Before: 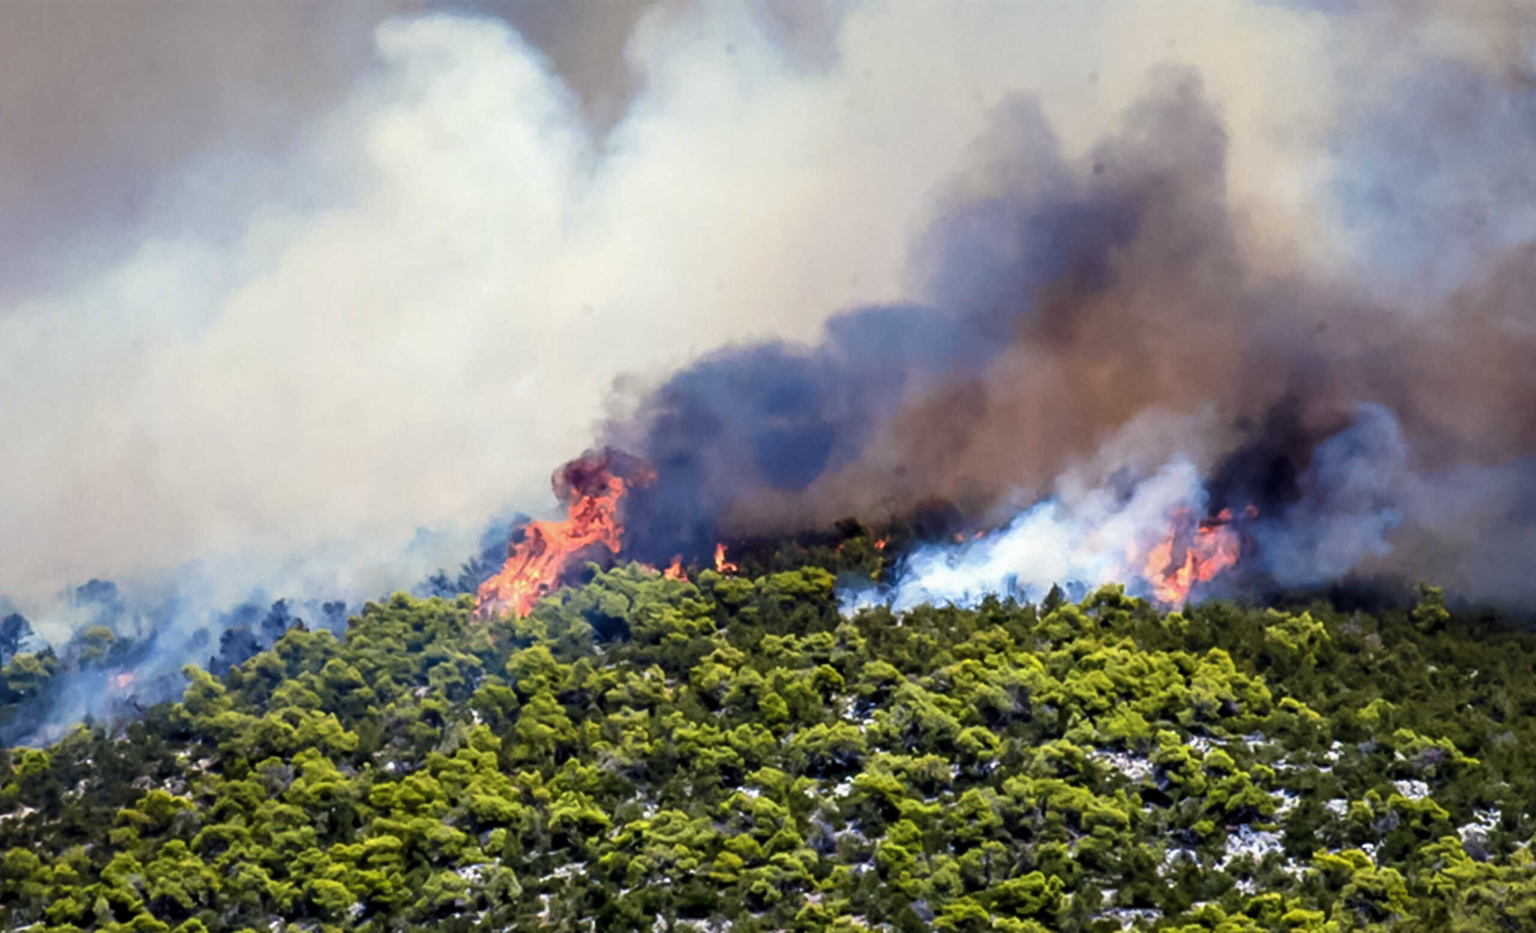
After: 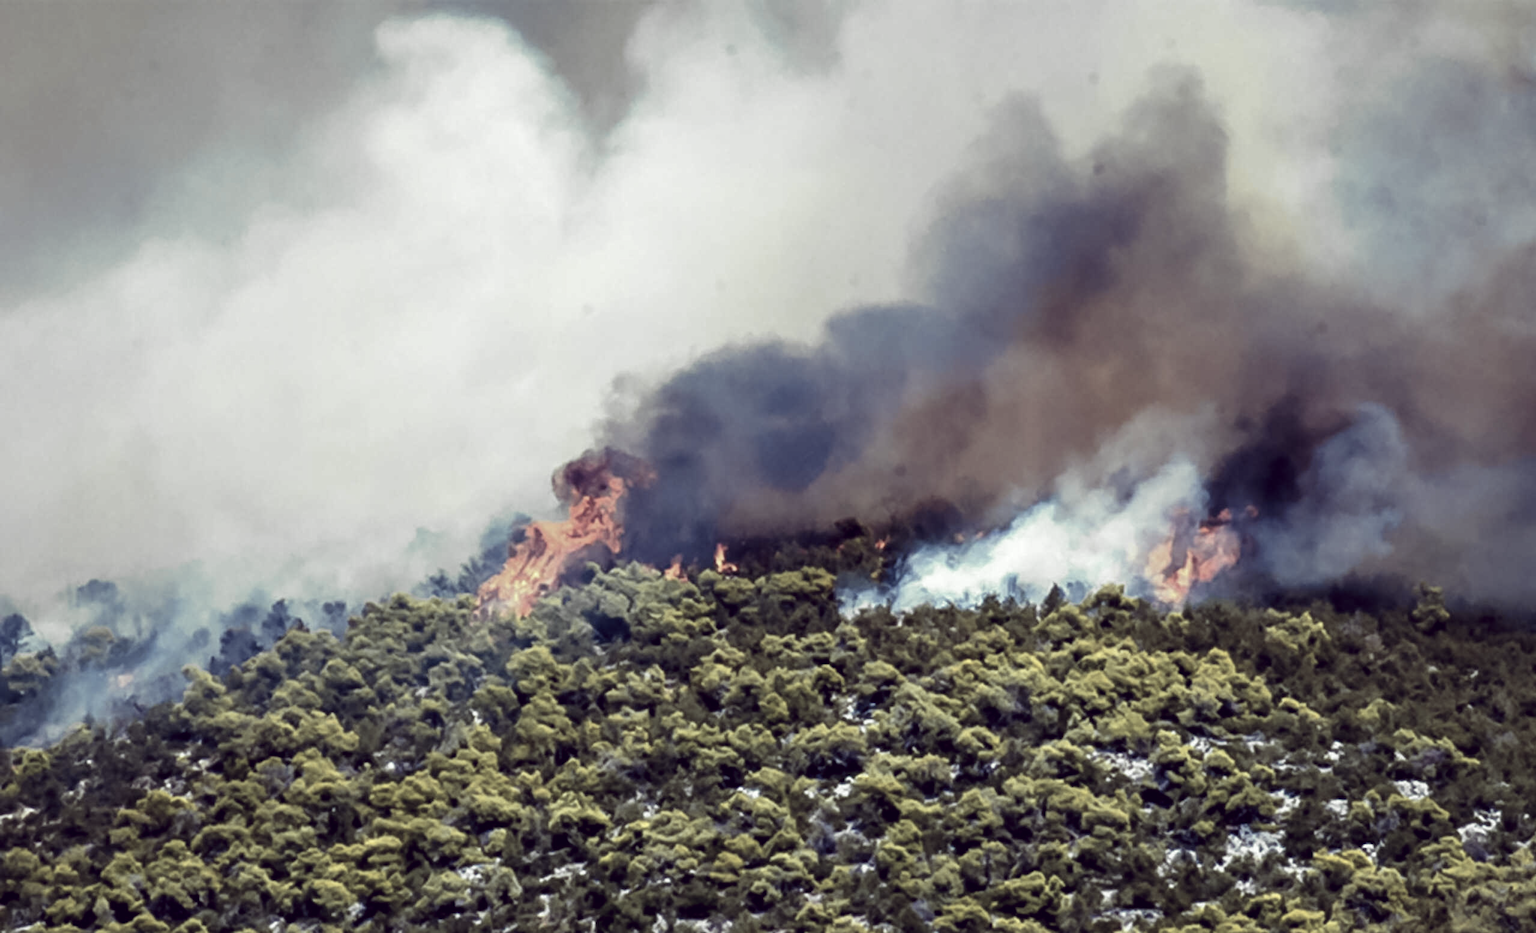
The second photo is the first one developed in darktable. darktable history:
color zones: curves: ch1 [(0.29, 0.492) (0.373, 0.185) (0.509, 0.481)]; ch2 [(0.25, 0.462) (0.749, 0.457)], mix 40.67%
color correction: highlights a* -20.17, highlights b* 20.27, shadows a* 20.03, shadows b* -20.46, saturation 0.43
white balance: emerald 1
